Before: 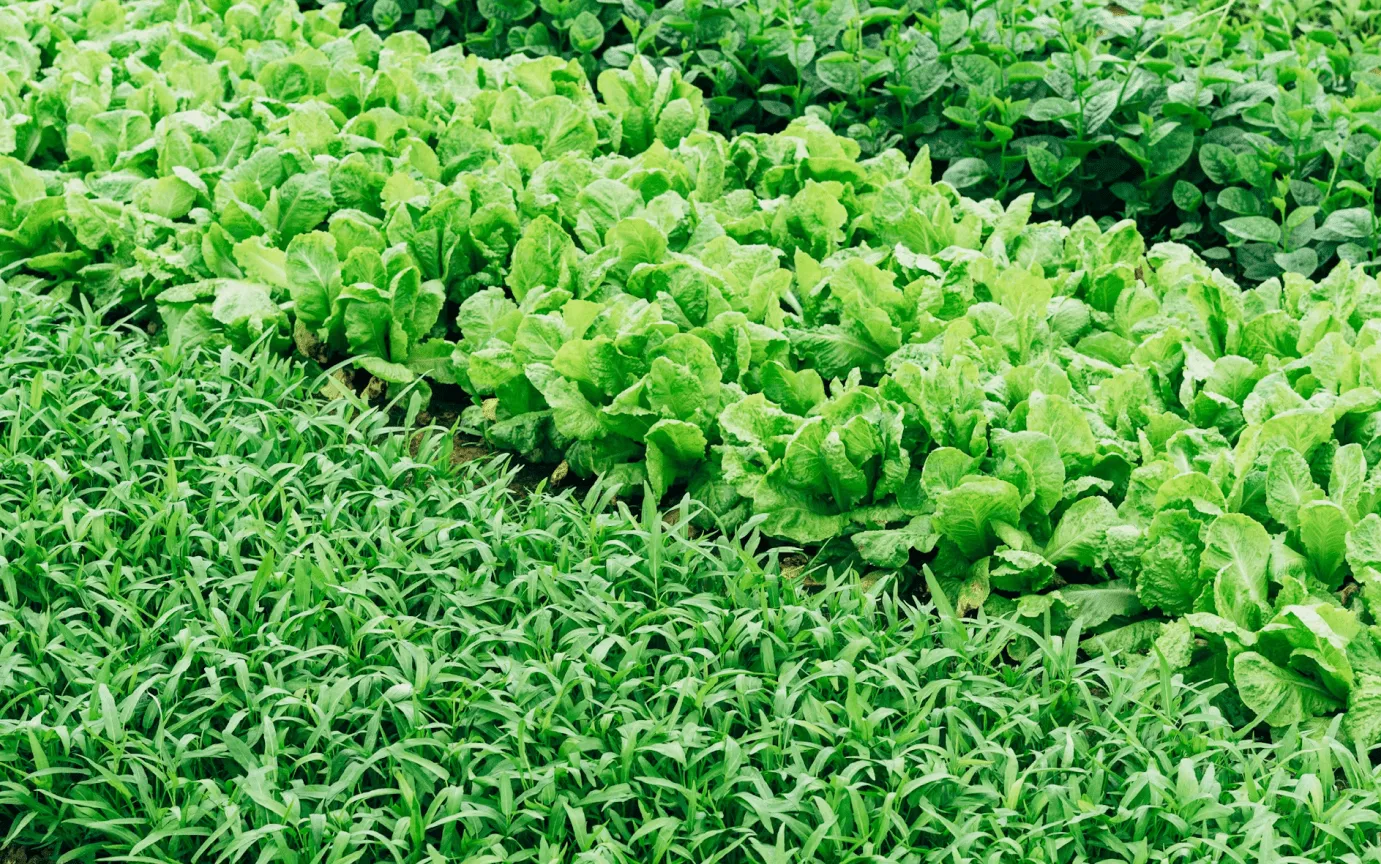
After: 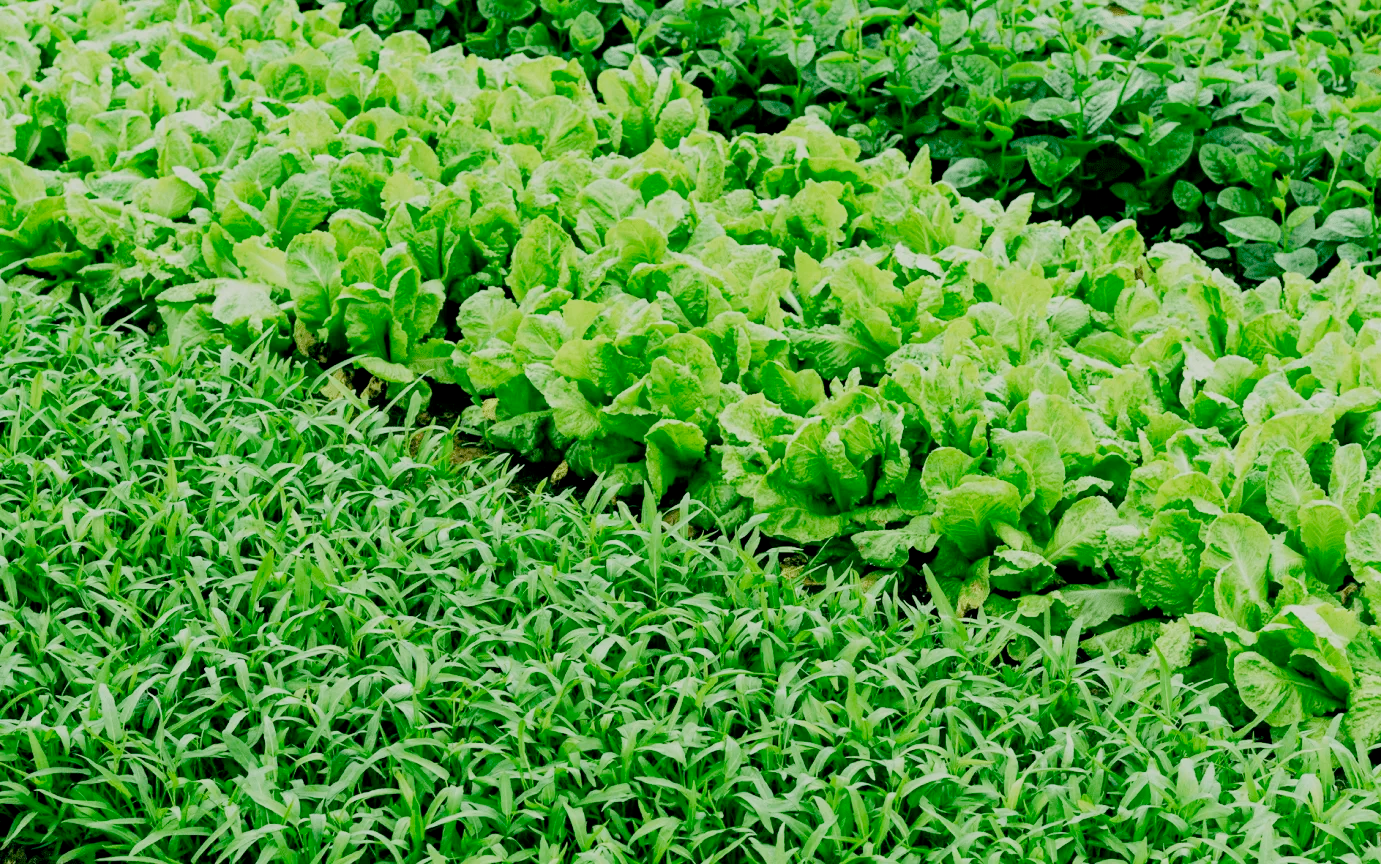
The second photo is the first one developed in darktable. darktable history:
filmic rgb: black relative exposure -7.62 EV, white relative exposure 4.62 EV, target black luminance 0%, hardness 3.49, latitude 50.37%, contrast 1.03, highlights saturation mix 9.83%, shadows ↔ highlights balance -0.196%, preserve chrominance no, color science v5 (2021)
